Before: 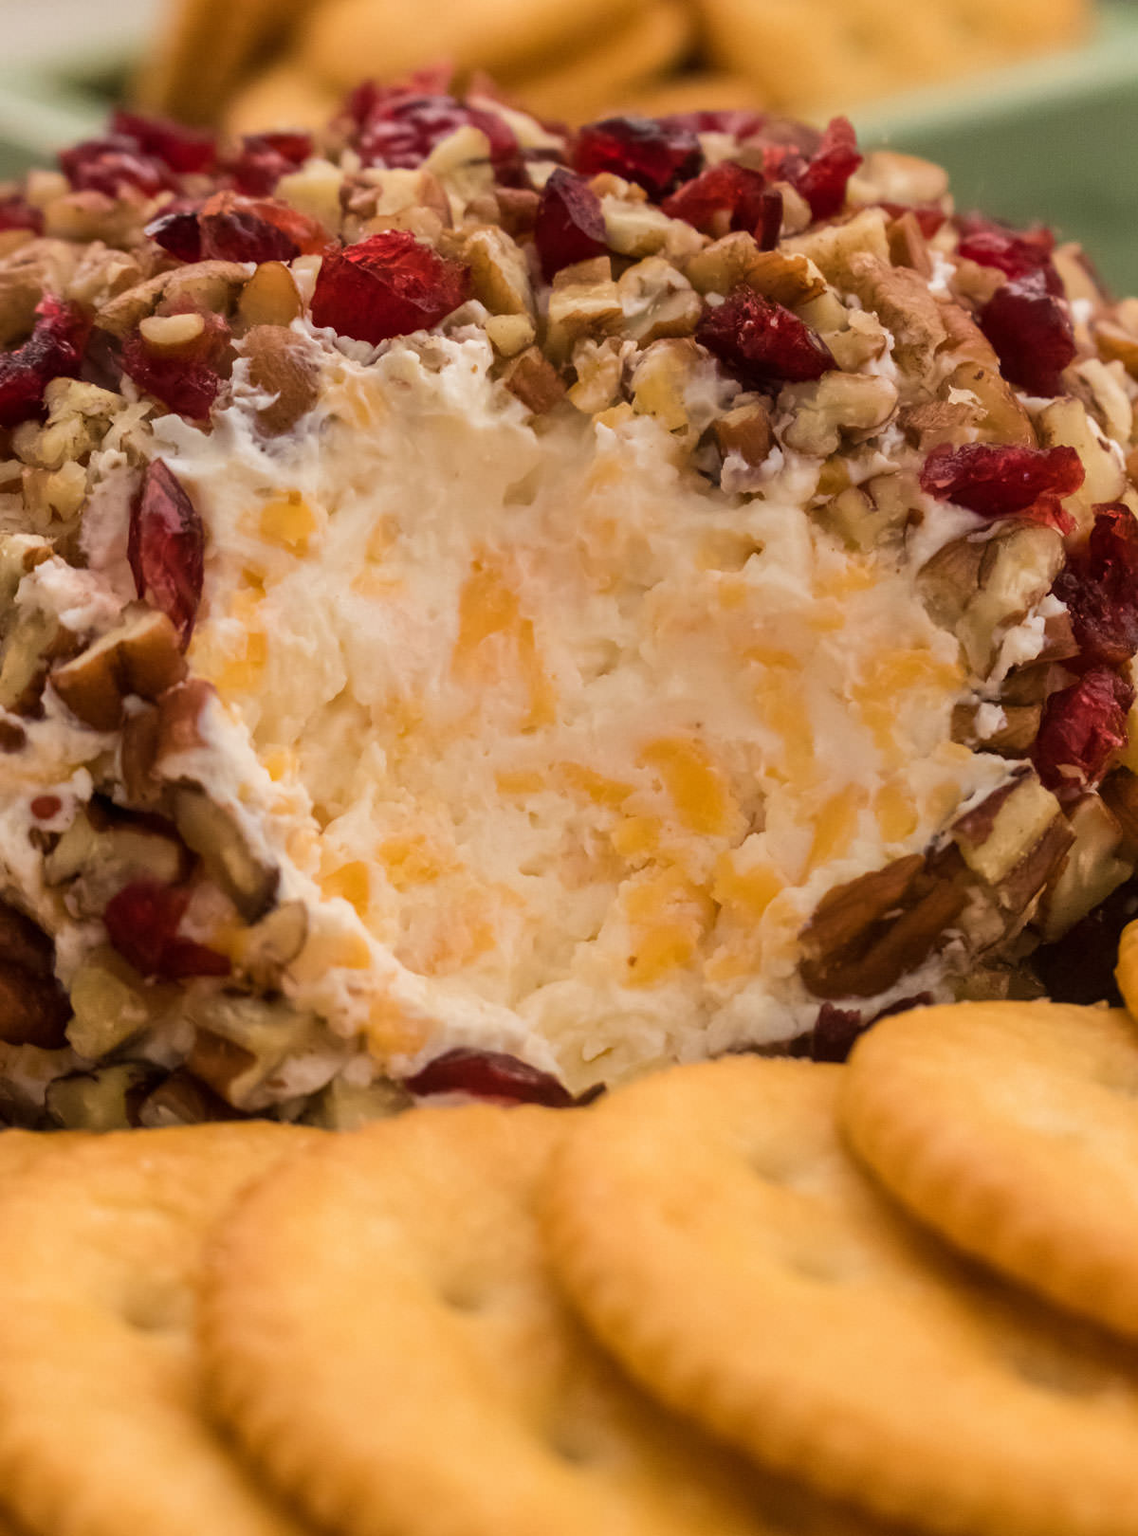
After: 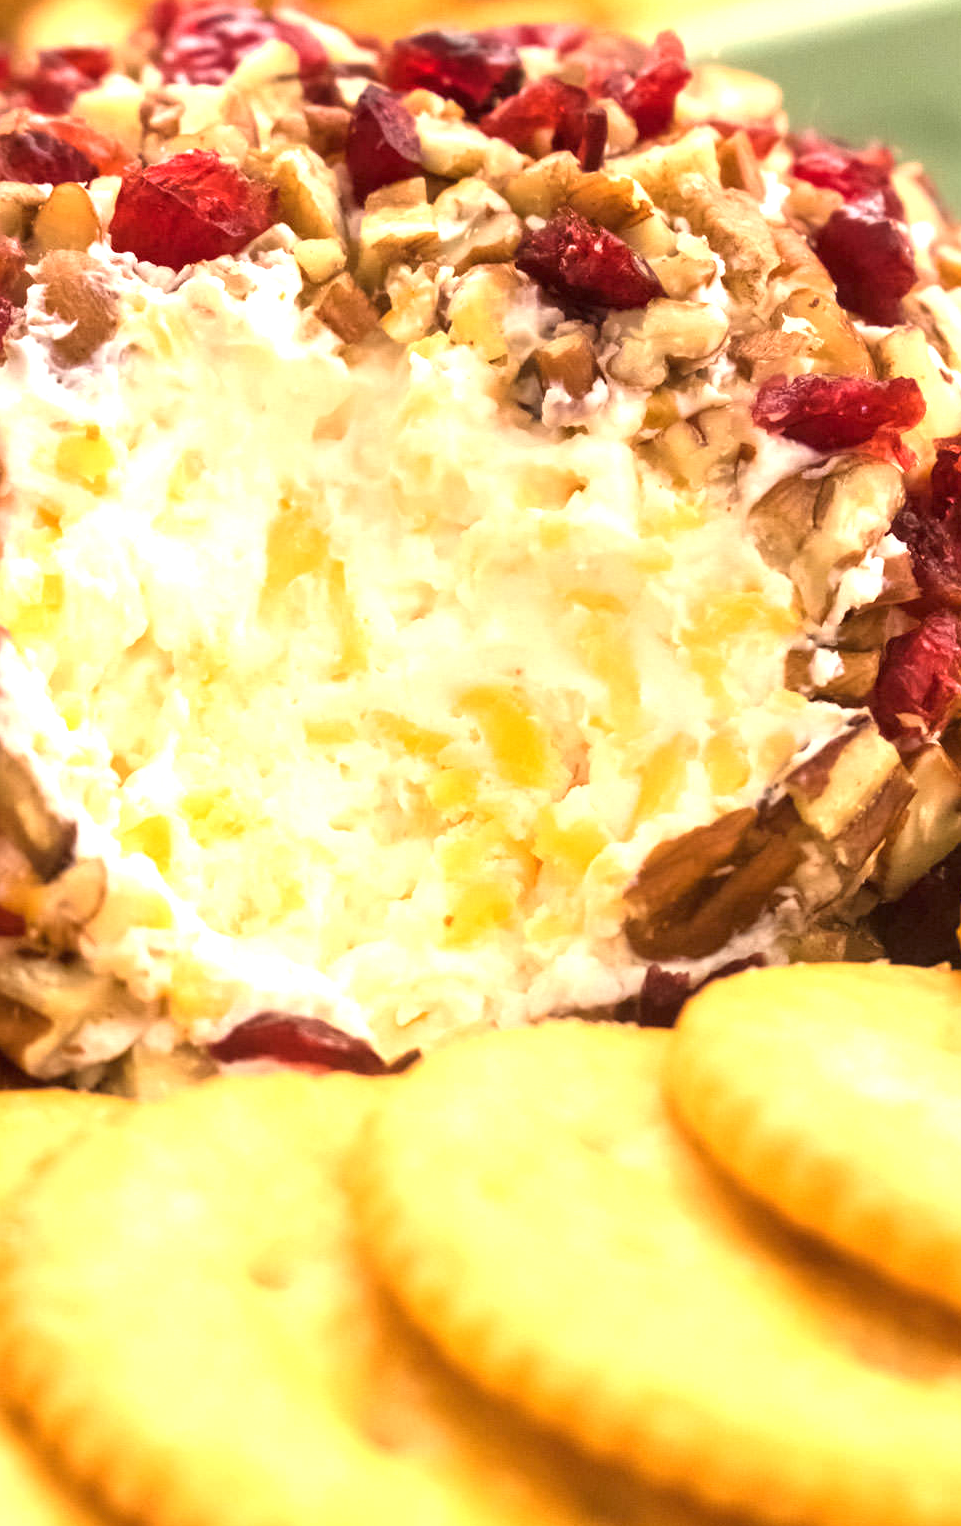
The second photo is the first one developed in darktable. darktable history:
crop and rotate: left 18.174%, top 5.747%, right 1.683%
exposure: black level correction 0, exposure 1.504 EV, compensate exposure bias true, compensate highlight preservation false
